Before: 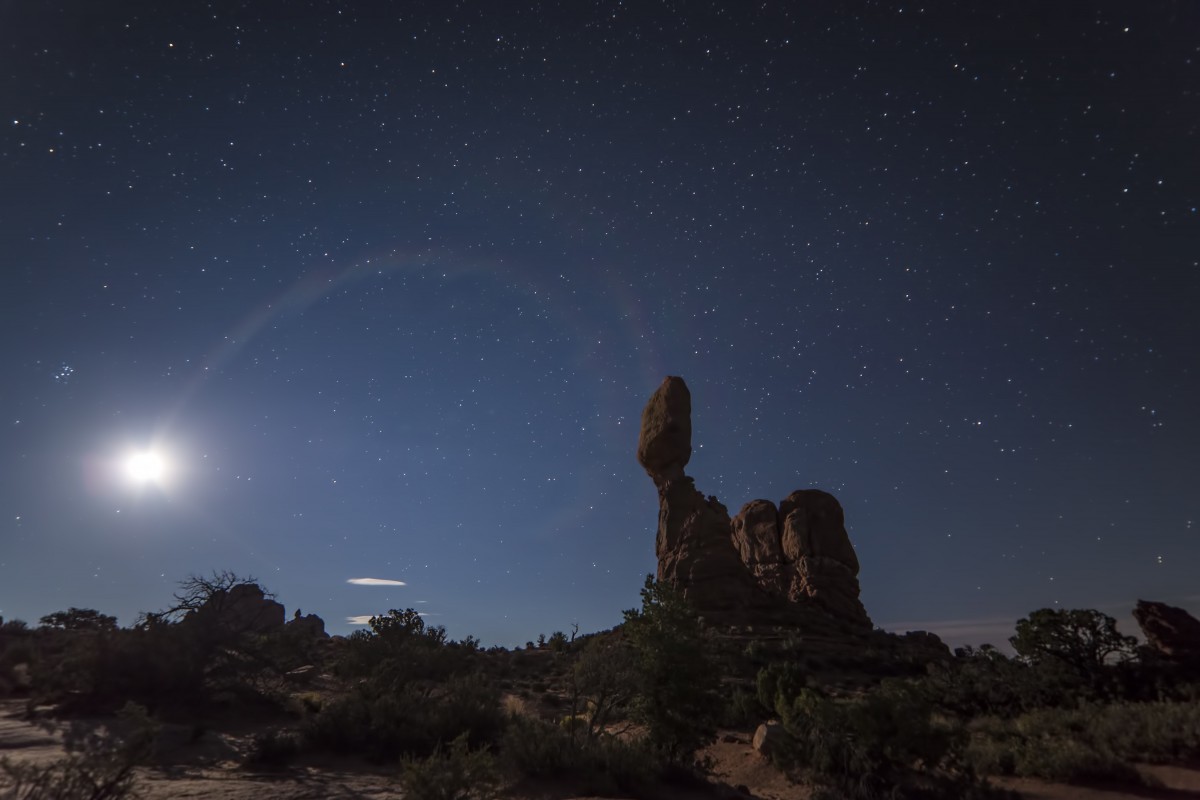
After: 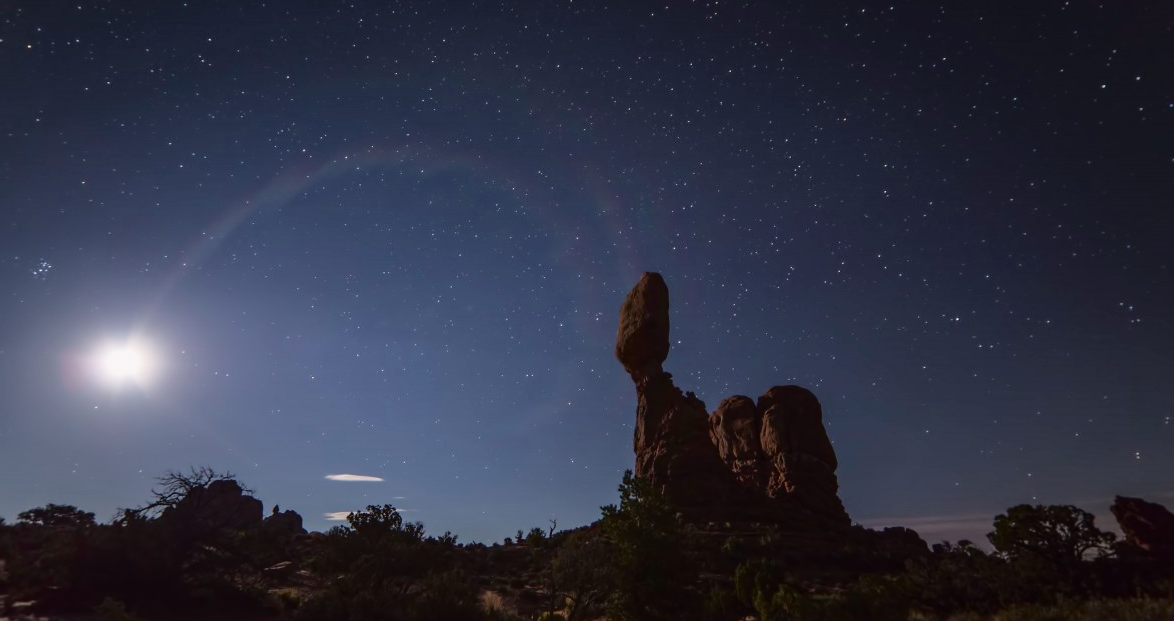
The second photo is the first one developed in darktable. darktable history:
crop and rotate: left 1.905%, top 13.017%, right 0.181%, bottom 9.284%
tone curve: curves: ch0 [(0, 0.013) (0.117, 0.081) (0.257, 0.259) (0.408, 0.45) (0.611, 0.64) (0.81, 0.857) (1, 1)]; ch1 [(0, 0) (0.287, 0.198) (0.501, 0.506) (0.56, 0.584) (0.715, 0.741) (0.976, 0.992)]; ch2 [(0, 0) (0.369, 0.362) (0.5, 0.5) (0.537, 0.547) (0.59, 0.603) (0.681, 0.754) (1, 1)], color space Lab, independent channels, preserve colors none
exposure: exposure -0.153 EV, compensate highlight preservation false
